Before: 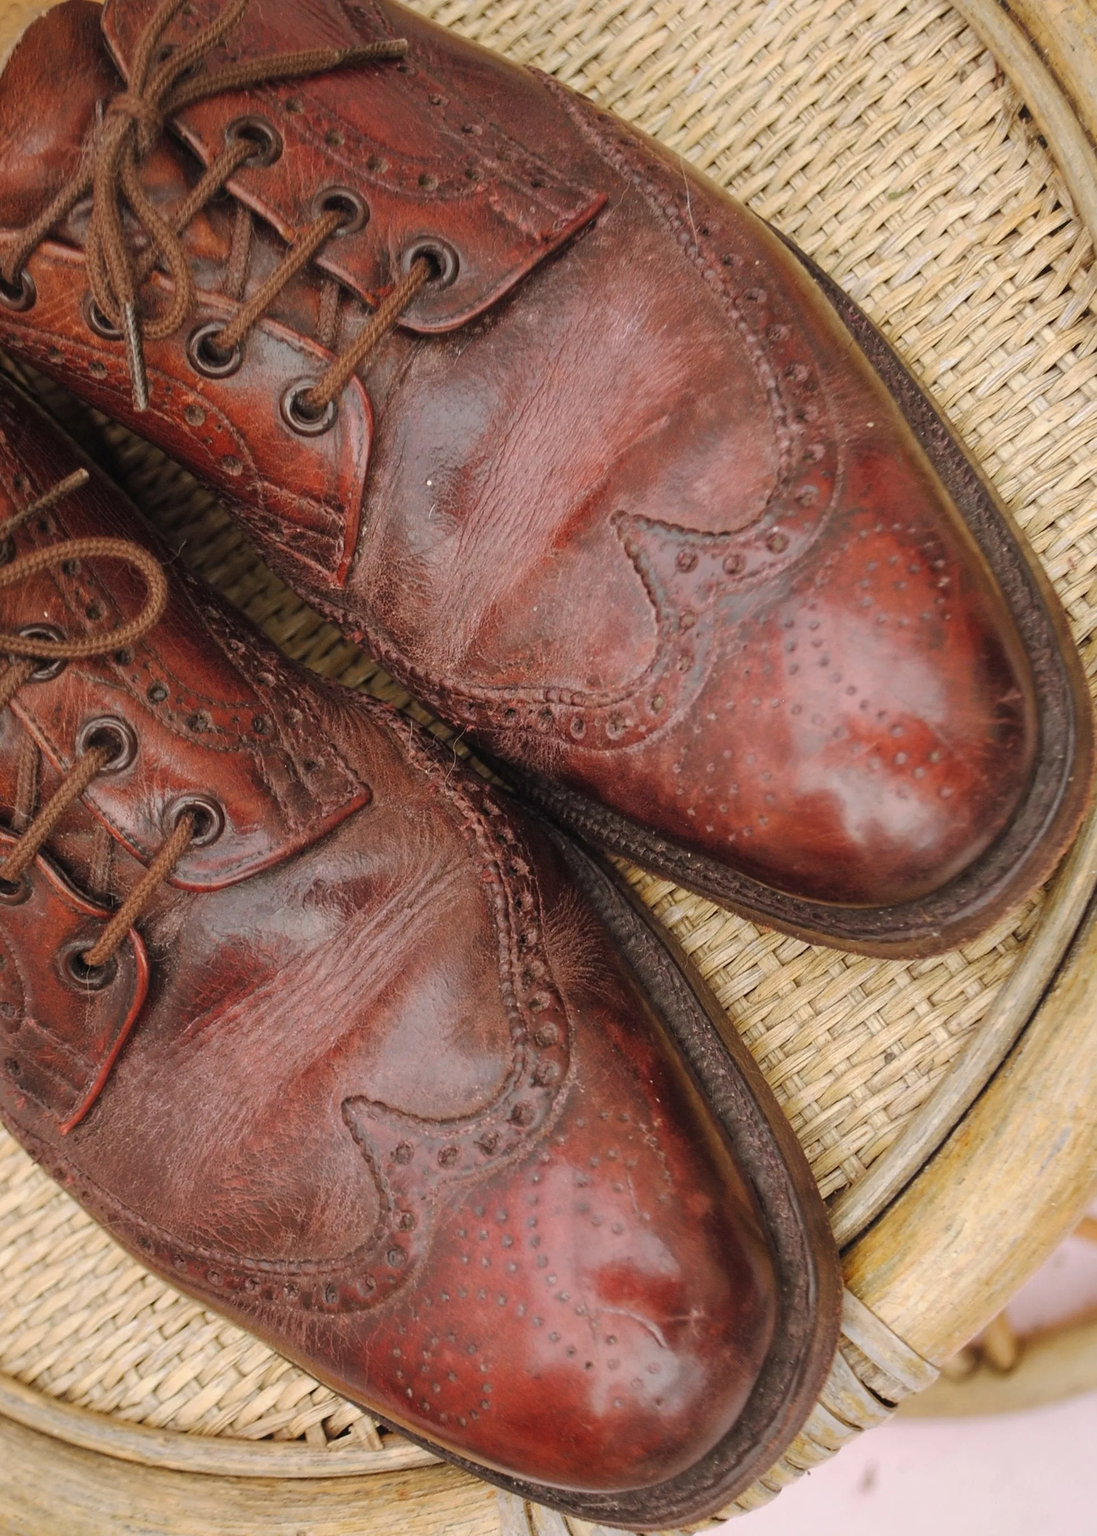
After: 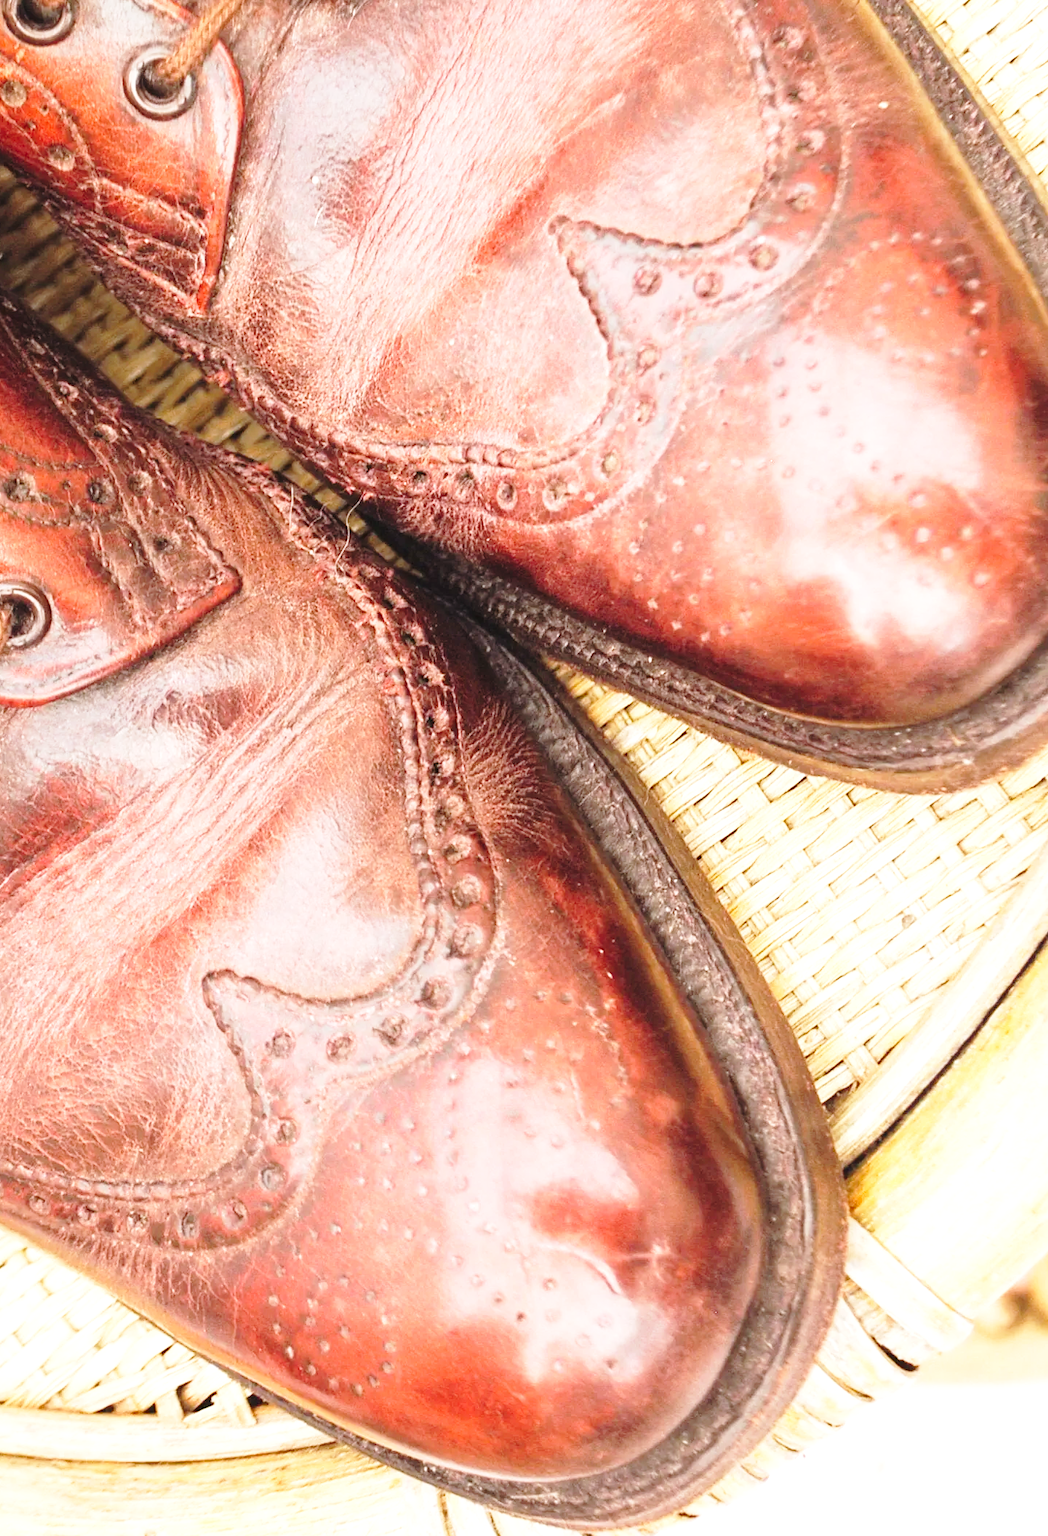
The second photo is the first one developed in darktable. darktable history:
crop: left 16.841%, top 22.371%, right 8.915%
exposure: black level correction 0, exposure 1.2 EV, compensate highlight preservation false
base curve: curves: ch0 [(0, 0) (0.028, 0.03) (0.121, 0.232) (0.46, 0.748) (0.859, 0.968) (1, 1)], preserve colors none
